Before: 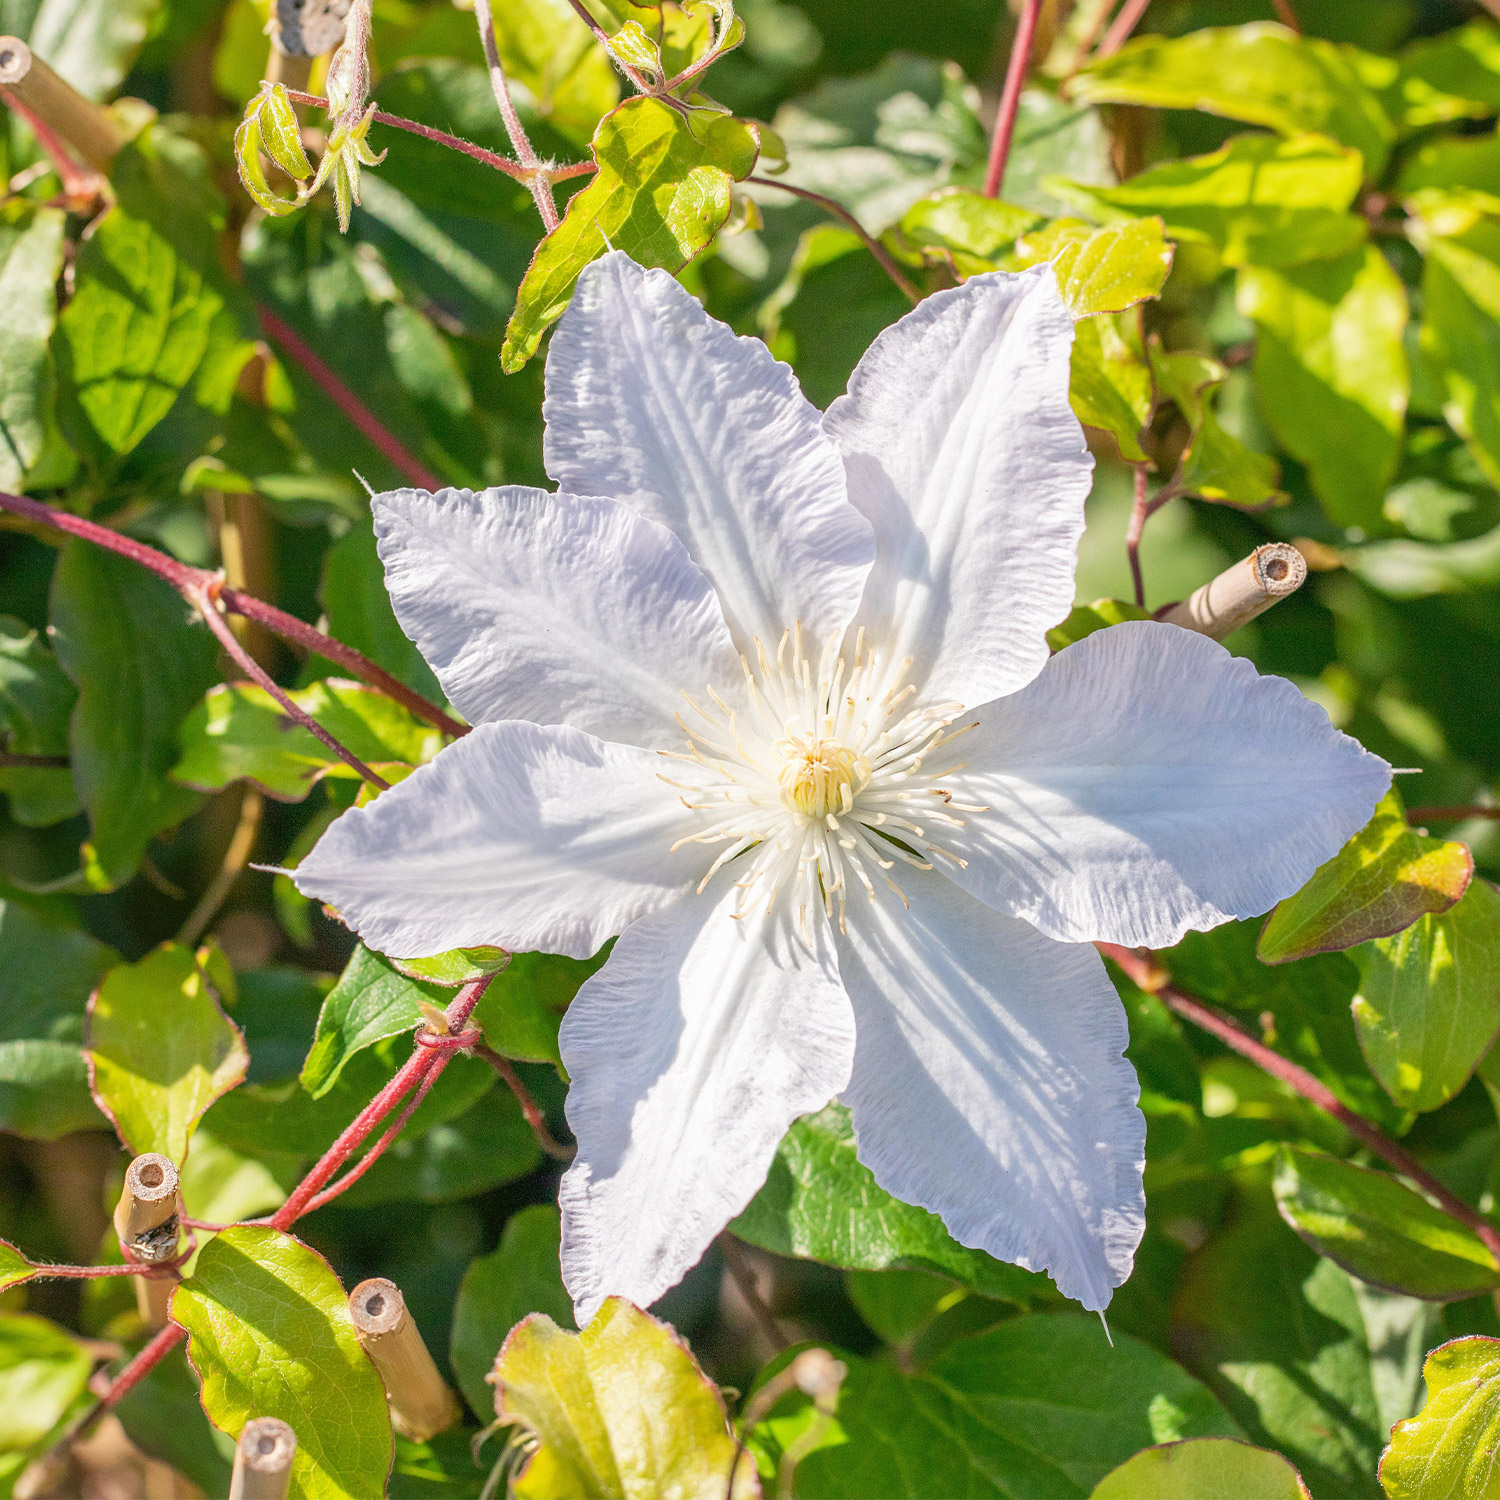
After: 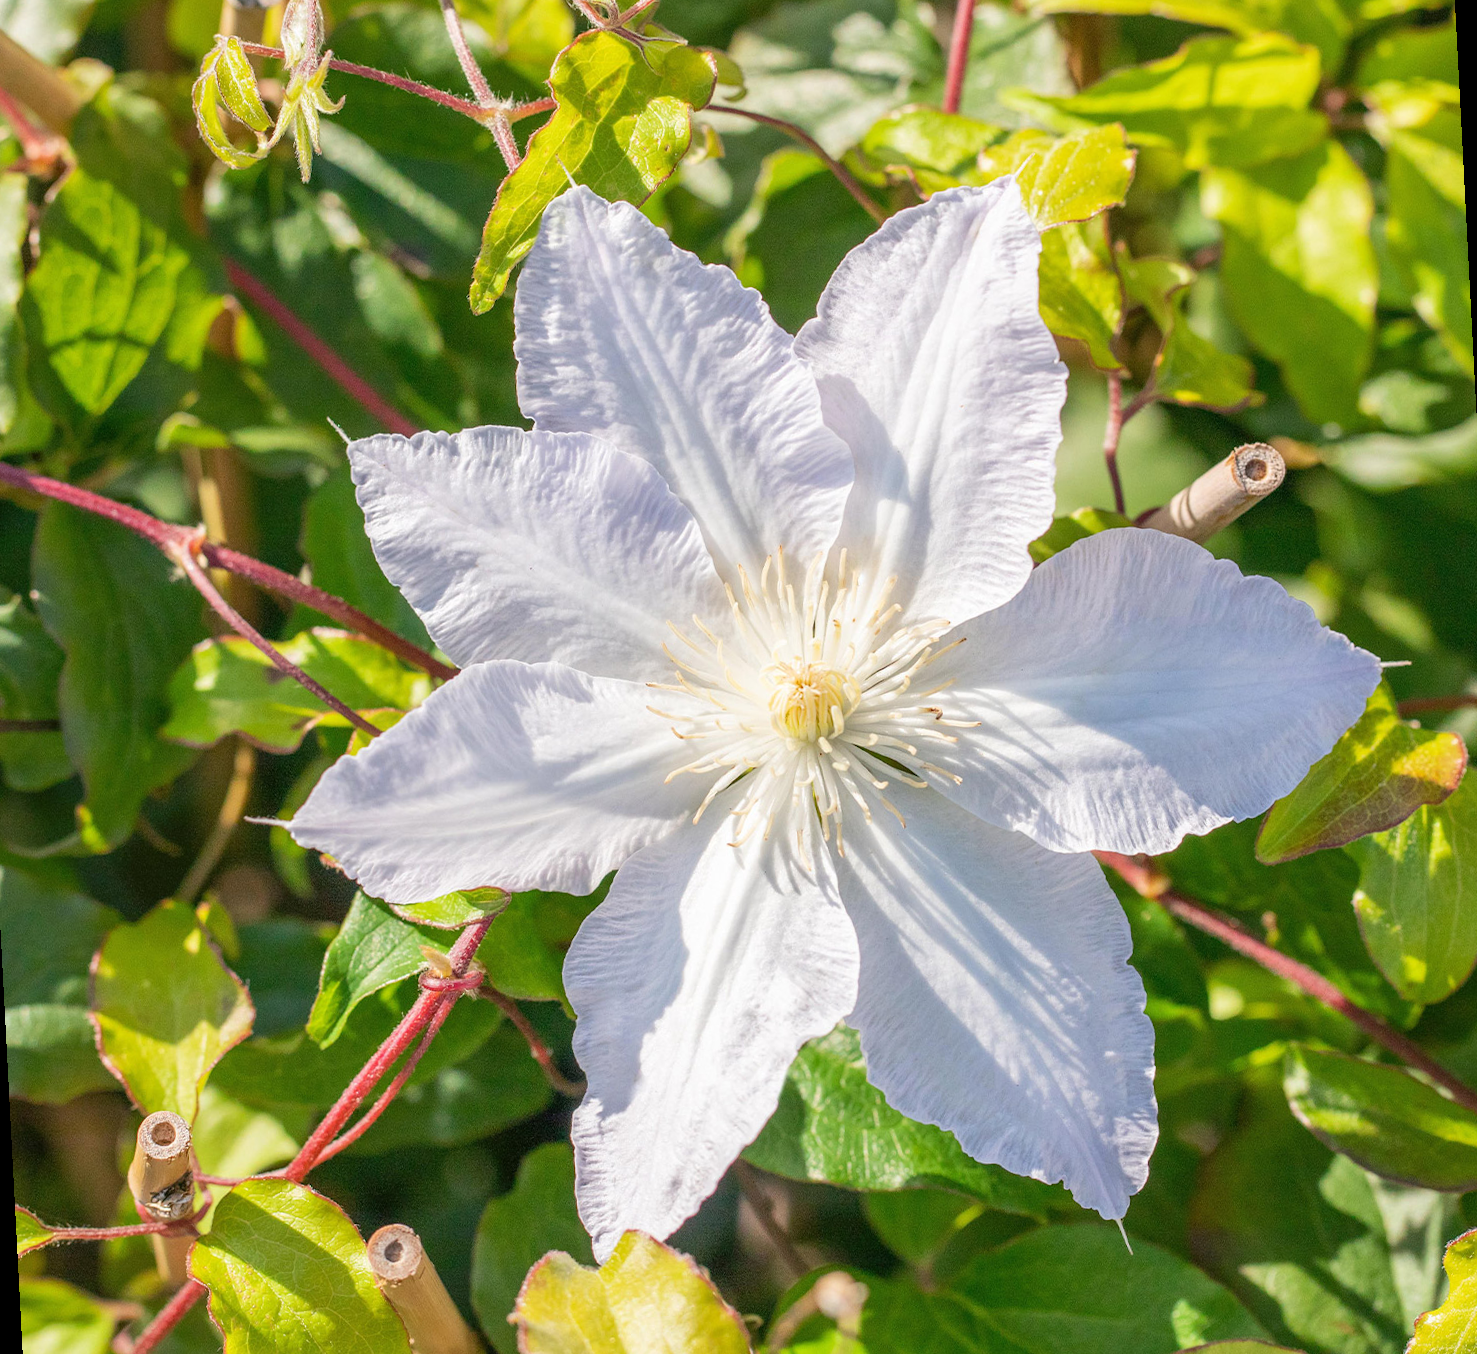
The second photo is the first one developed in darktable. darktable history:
rotate and perspective: rotation -3°, crop left 0.031, crop right 0.968, crop top 0.07, crop bottom 0.93
